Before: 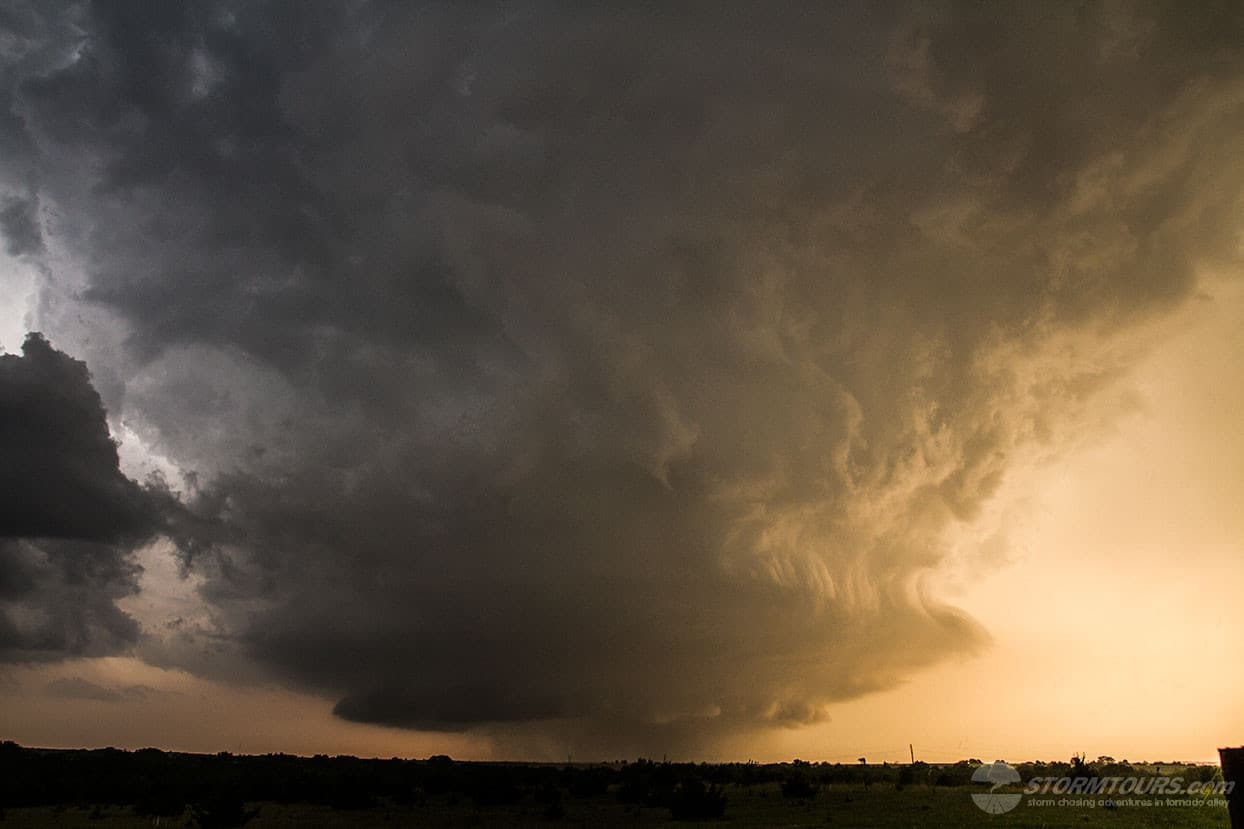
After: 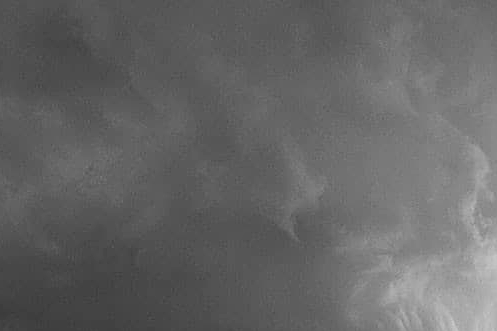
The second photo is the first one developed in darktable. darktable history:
sharpen: on, module defaults
contrast brightness saturation: contrast 0.14, brightness 0.21
white balance: red 0.924, blue 1.095
crop: left 30%, top 30%, right 30%, bottom 30%
monochrome: a 1.94, b -0.638
